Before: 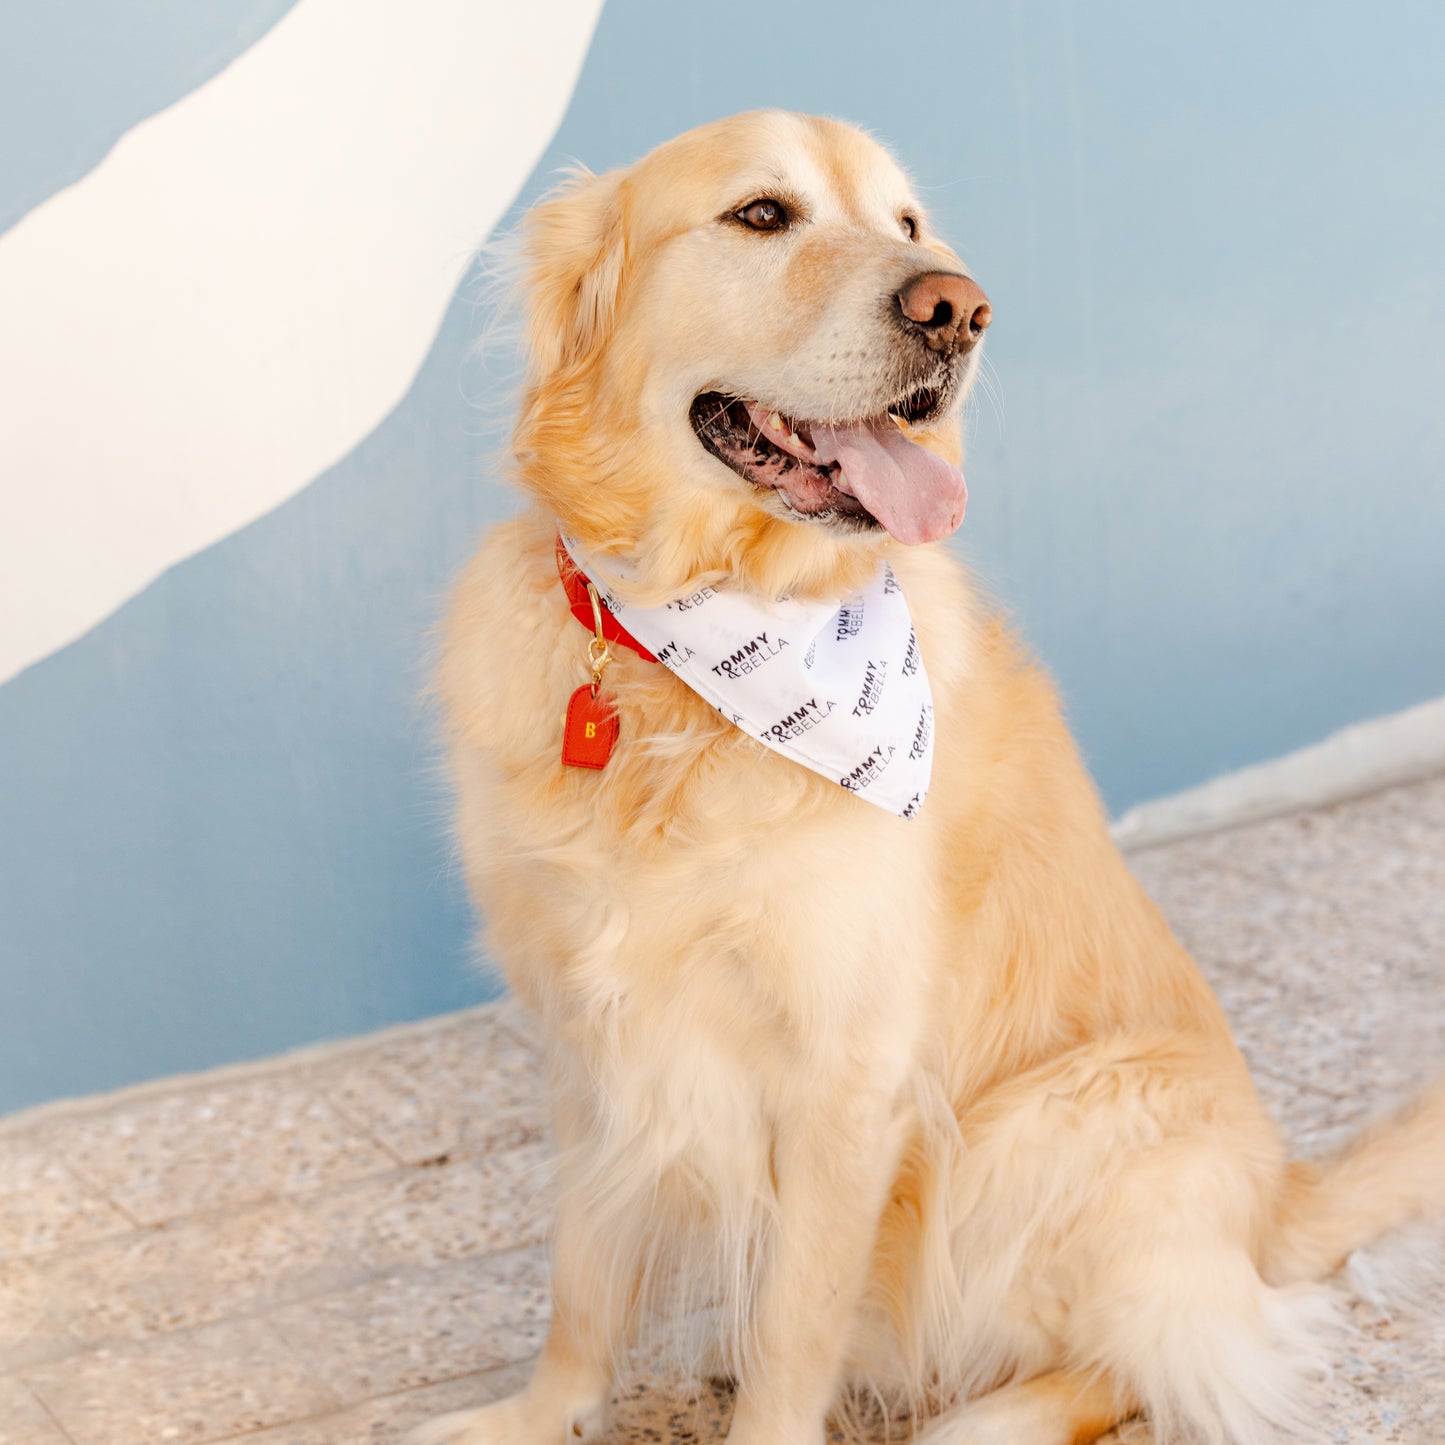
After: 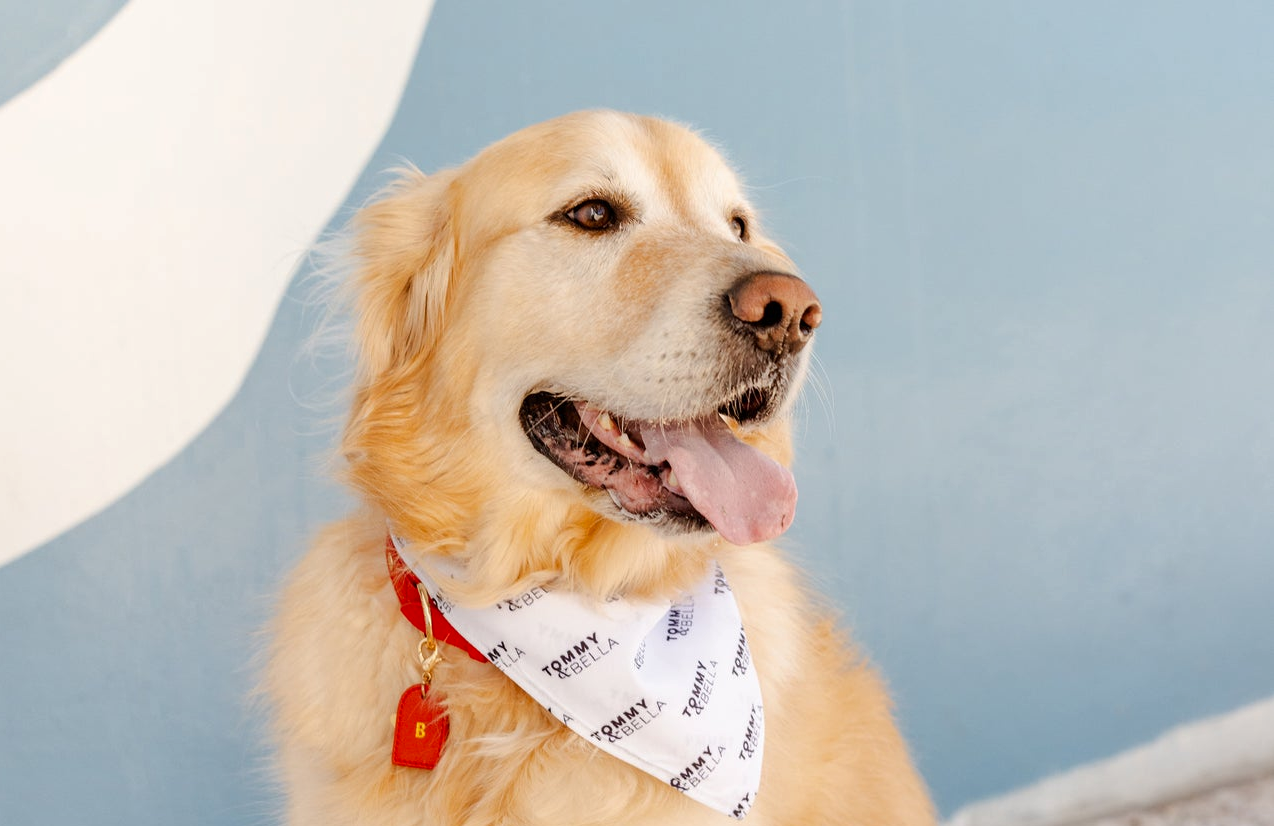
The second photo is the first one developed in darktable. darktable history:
crop and rotate: left 11.812%, bottom 42.776%
shadows and highlights: radius 125.46, shadows 30.51, highlights -30.51, low approximation 0.01, soften with gaussian
